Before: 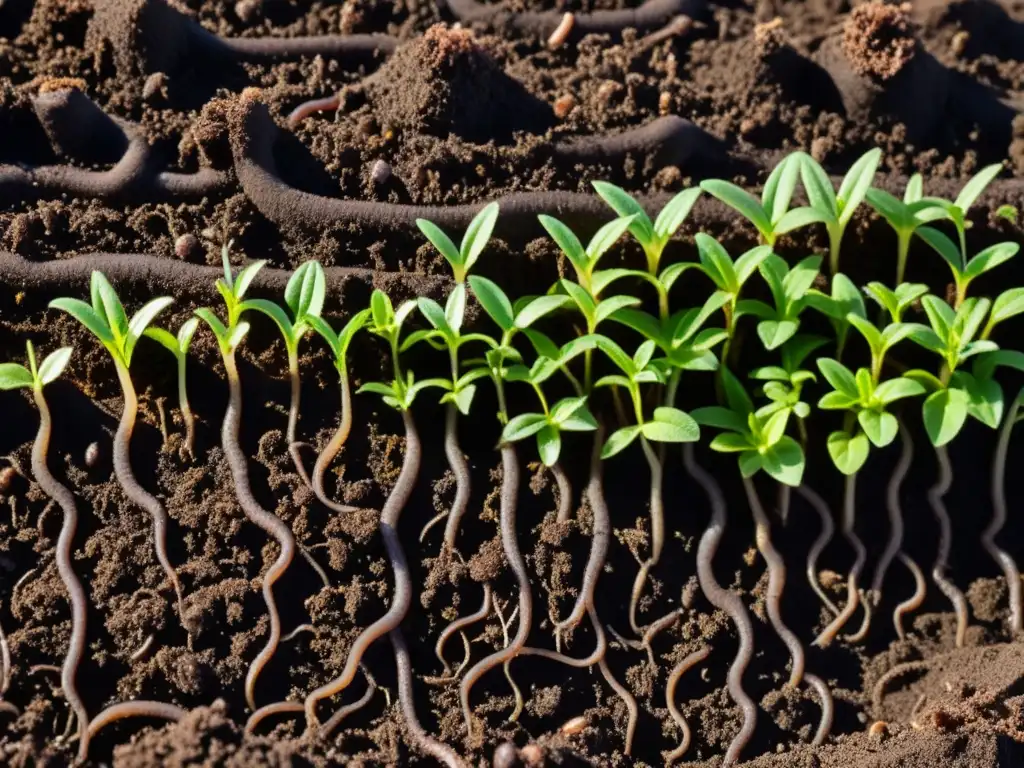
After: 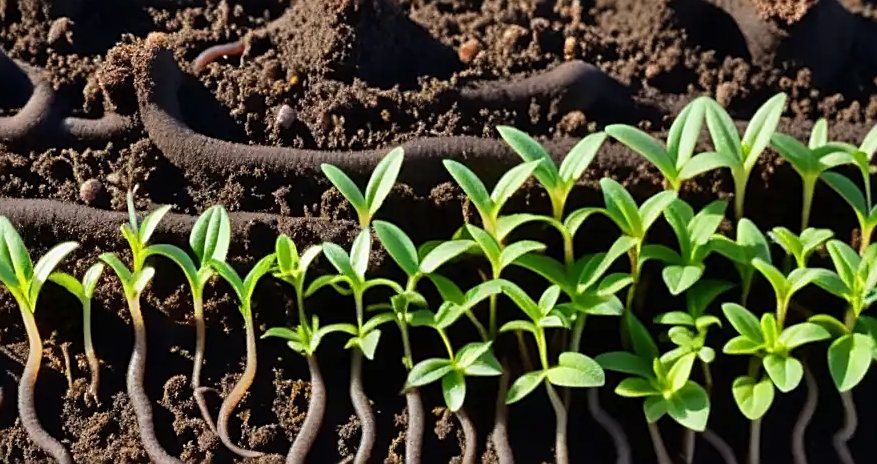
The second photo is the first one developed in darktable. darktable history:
crop and rotate: left 9.345%, top 7.22%, right 4.982%, bottom 32.331%
sharpen: on, module defaults
